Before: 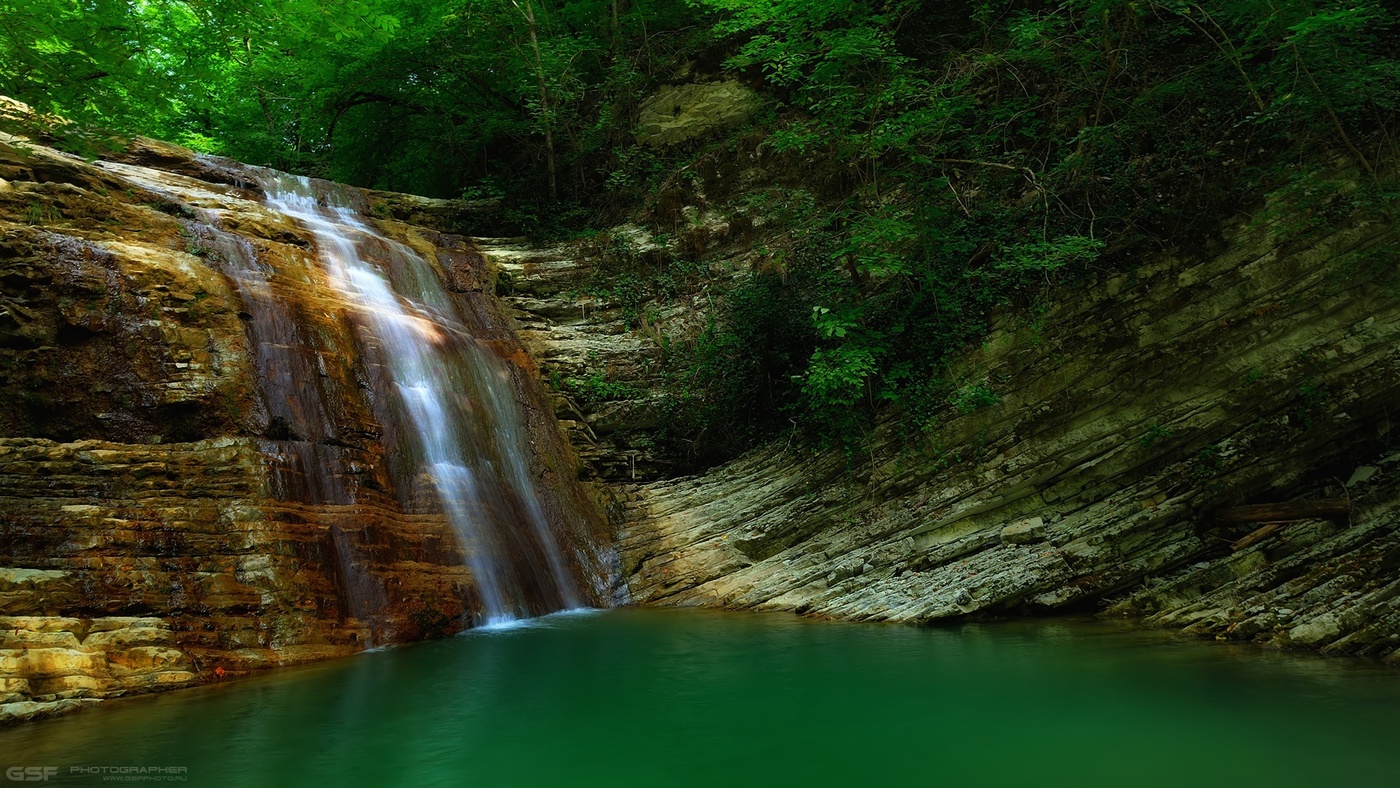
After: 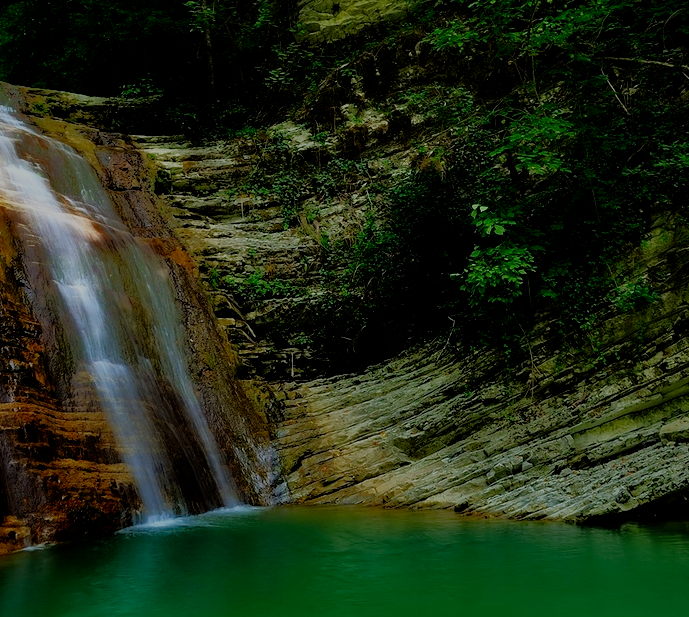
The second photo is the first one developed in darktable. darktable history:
filmic rgb: middle gray luminance 29.9%, black relative exposure -9.01 EV, white relative exposure 6.99 EV, target black luminance 0%, hardness 2.91, latitude 1.82%, contrast 0.961, highlights saturation mix 6.19%, shadows ↔ highlights balance 12.19%, add noise in highlights 0.001, preserve chrominance no, color science v3 (2019), use custom middle-gray values true, contrast in highlights soft
crop and rotate: angle 0.012°, left 24.348%, top 13.057%, right 26.407%, bottom 8.494%
tone equalizer: -8 EV -0.515 EV, -7 EV -0.326 EV, -6 EV -0.112 EV, -5 EV 0.374 EV, -4 EV 0.953 EV, -3 EV 0.782 EV, -2 EV -0.012 EV, -1 EV 0.135 EV, +0 EV -0.014 EV
